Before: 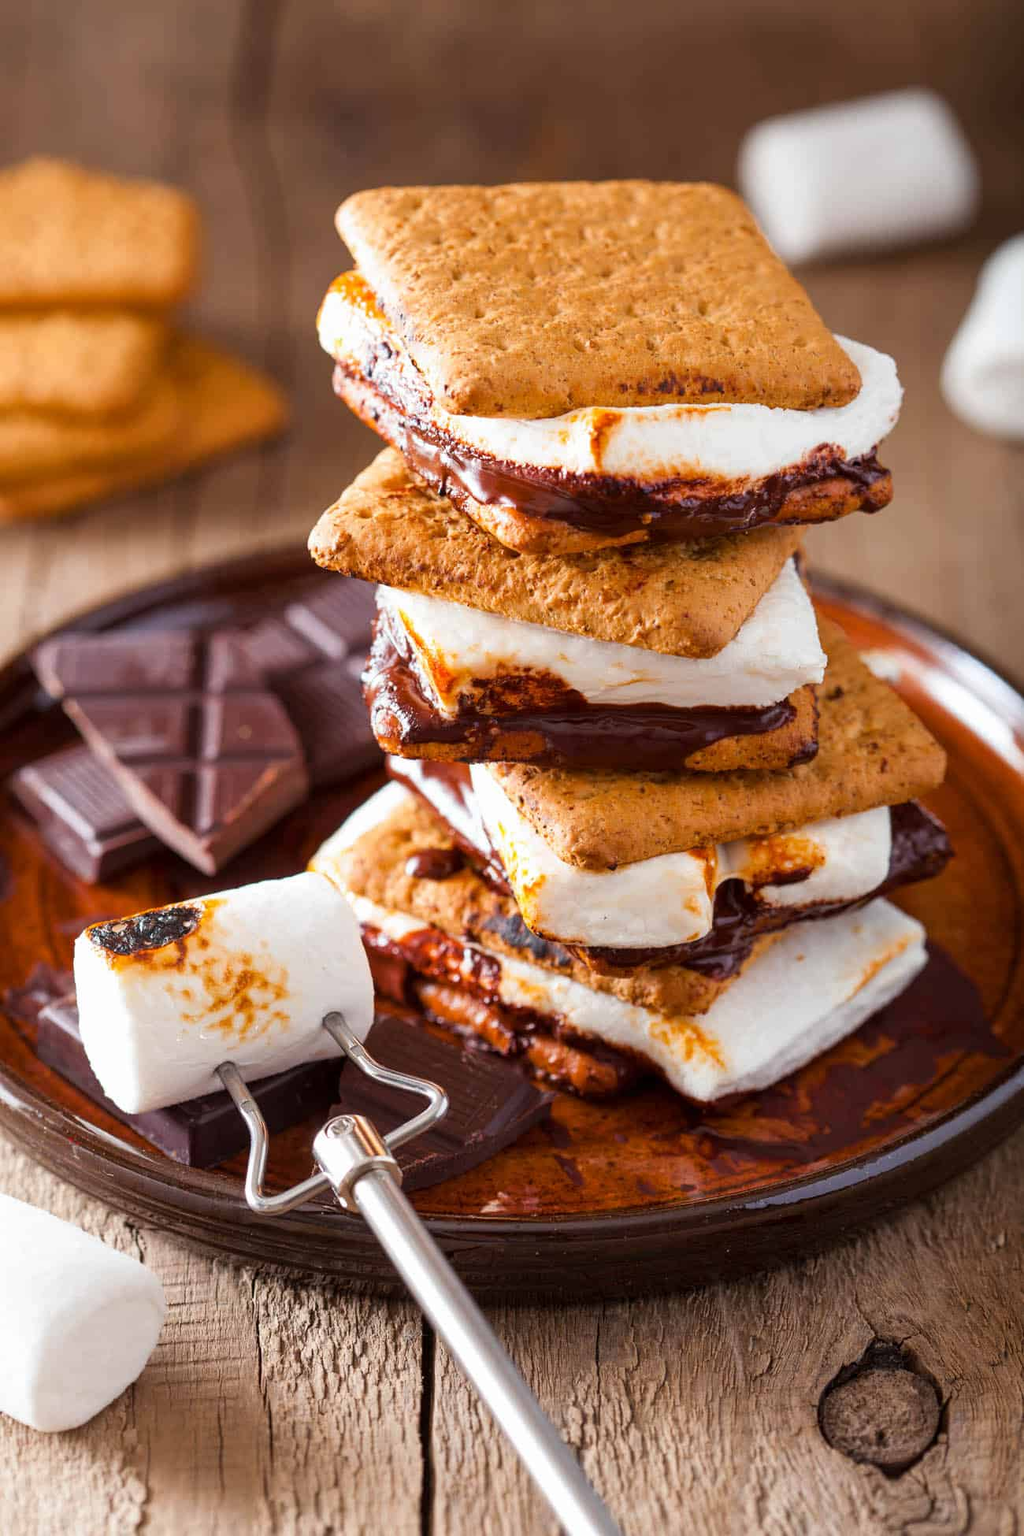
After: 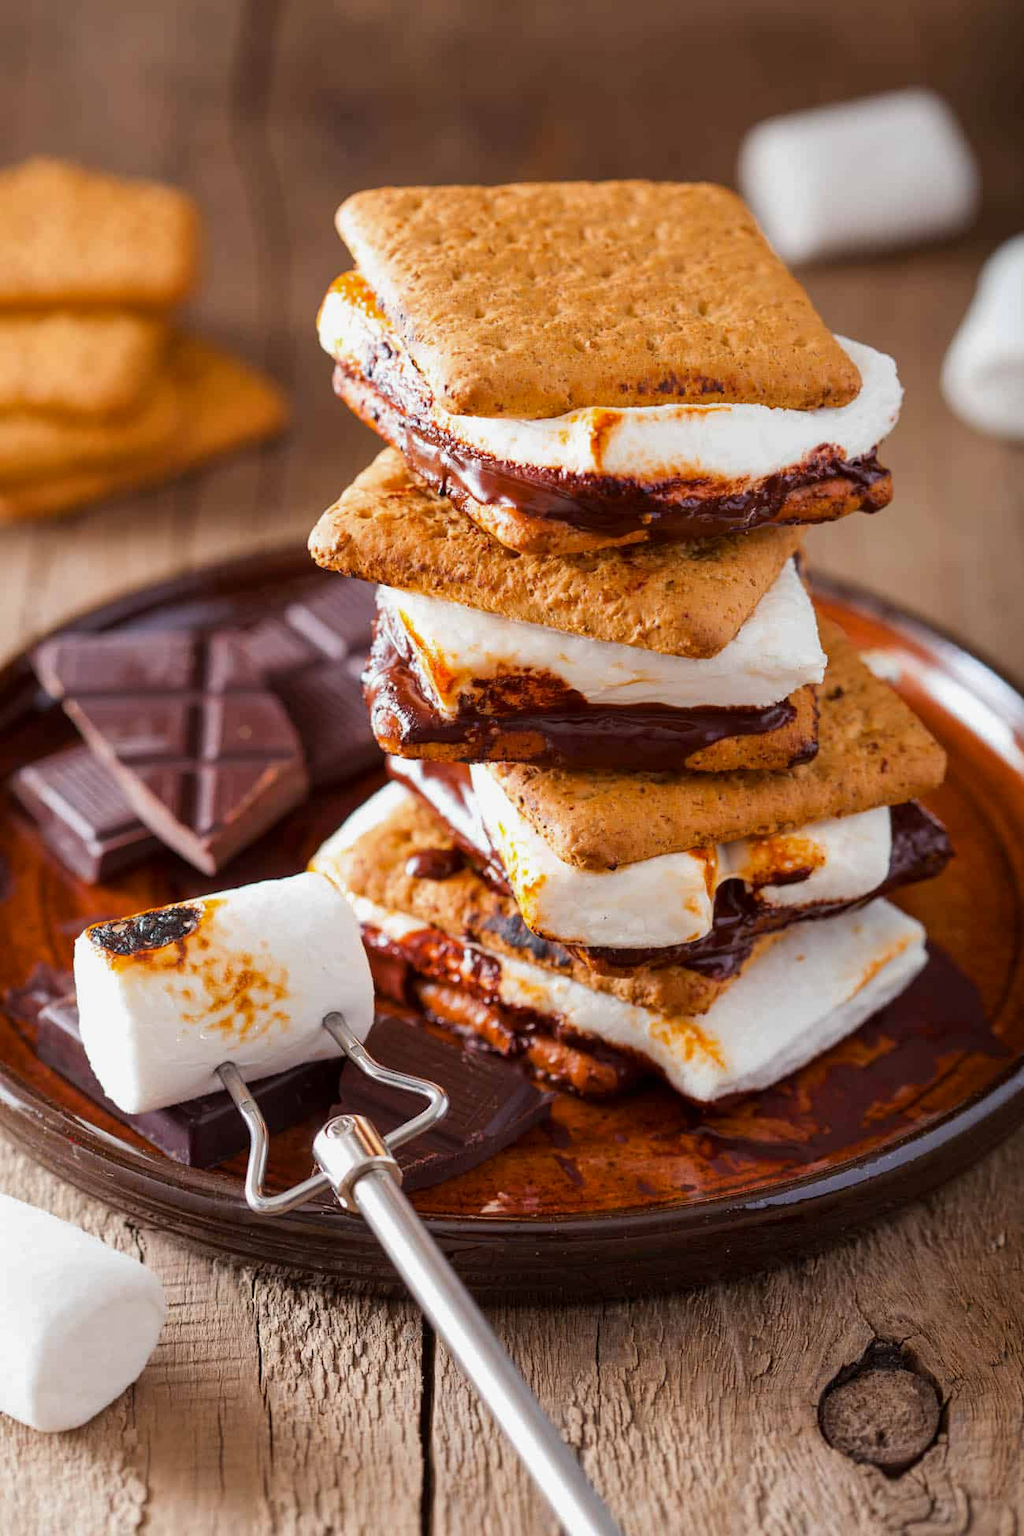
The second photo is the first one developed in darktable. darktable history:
shadows and highlights: shadows -20.15, white point adjustment -1.91, highlights -34.98
